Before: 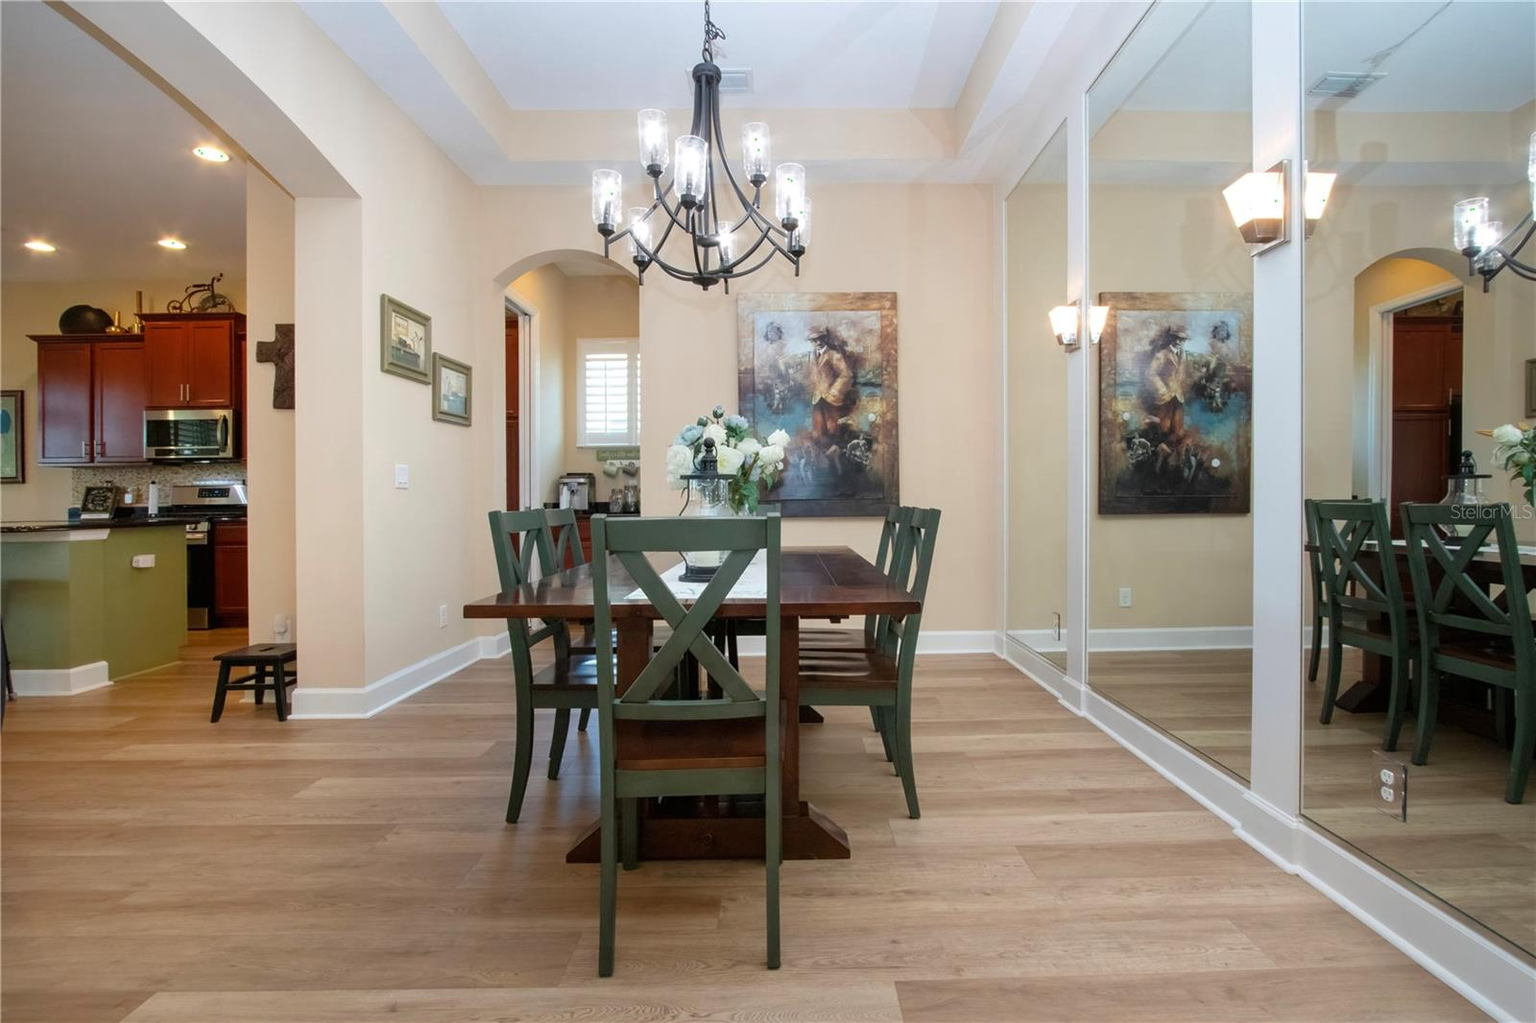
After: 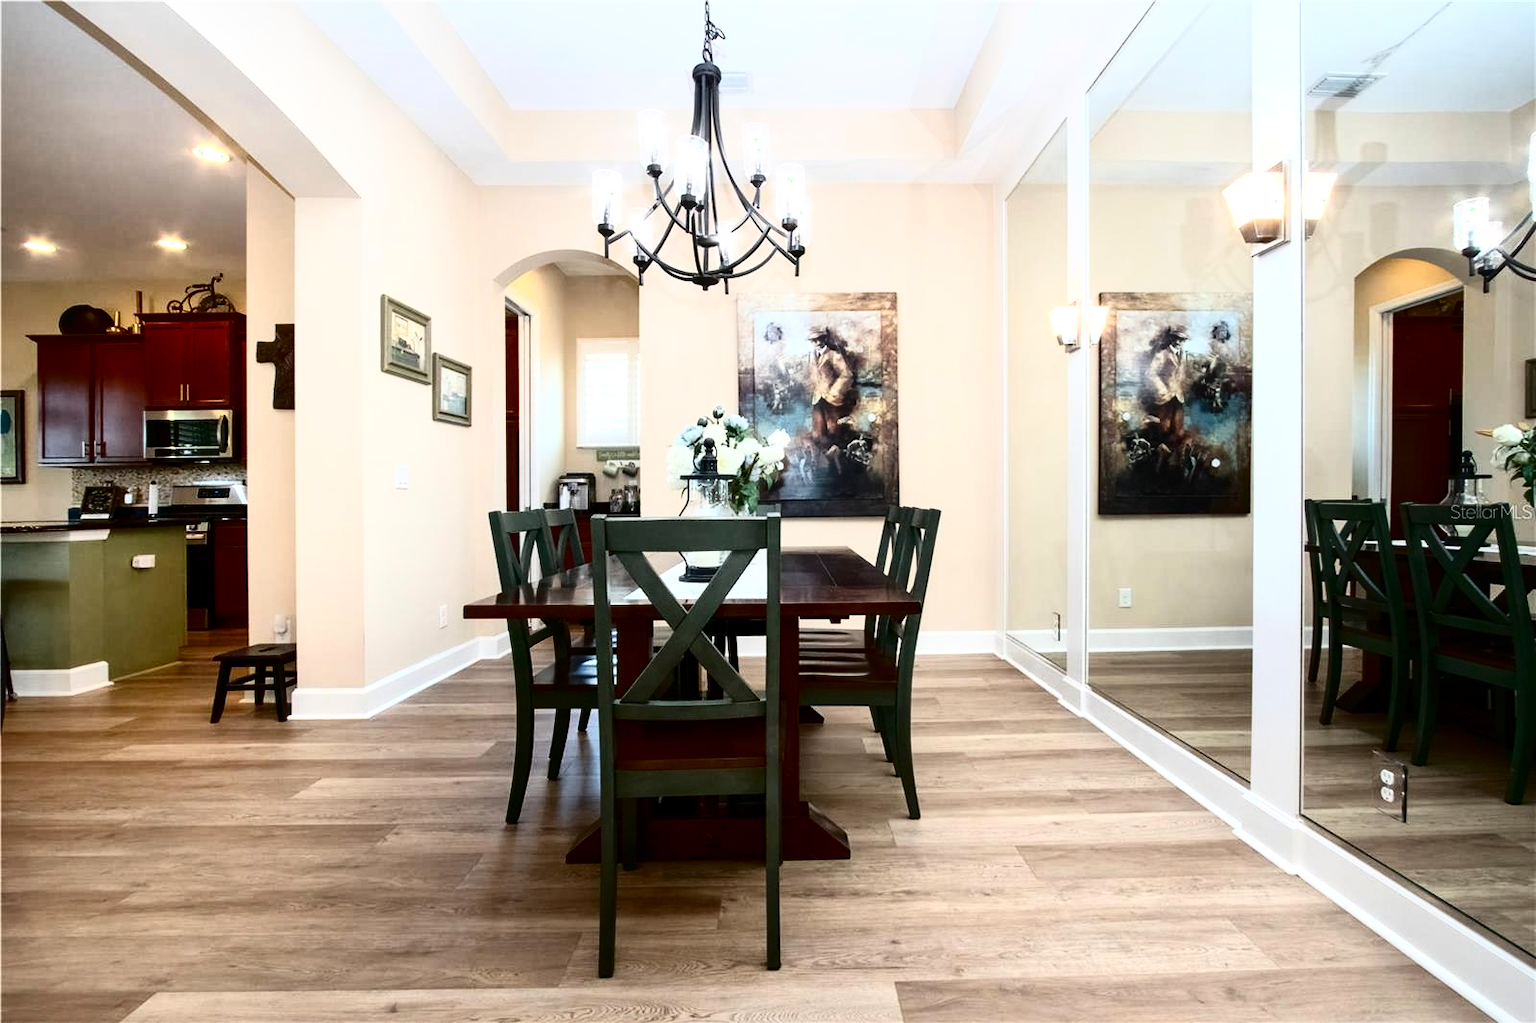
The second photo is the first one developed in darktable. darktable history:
tone curve: curves: ch0 [(0, 0) (0.003, 0.005) (0.011, 0.008) (0.025, 0.013) (0.044, 0.017) (0.069, 0.022) (0.1, 0.029) (0.136, 0.038) (0.177, 0.053) (0.224, 0.081) (0.277, 0.128) (0.335, 0.214) (0.399, 0.343) (0.468, 0.478) (0.543, 0.641) (0.623, 0.798) (0.709, 0.911) (0.801, 0.971) (0.898, 0.99) (1, 1)], color space Lab, independent channels, preserve colors none
local contrast: mode bilateral grid, contrast 20, coarseness 51, detail 119%, midtone range 0.2
levels: levels [0, 0.499, 1]
